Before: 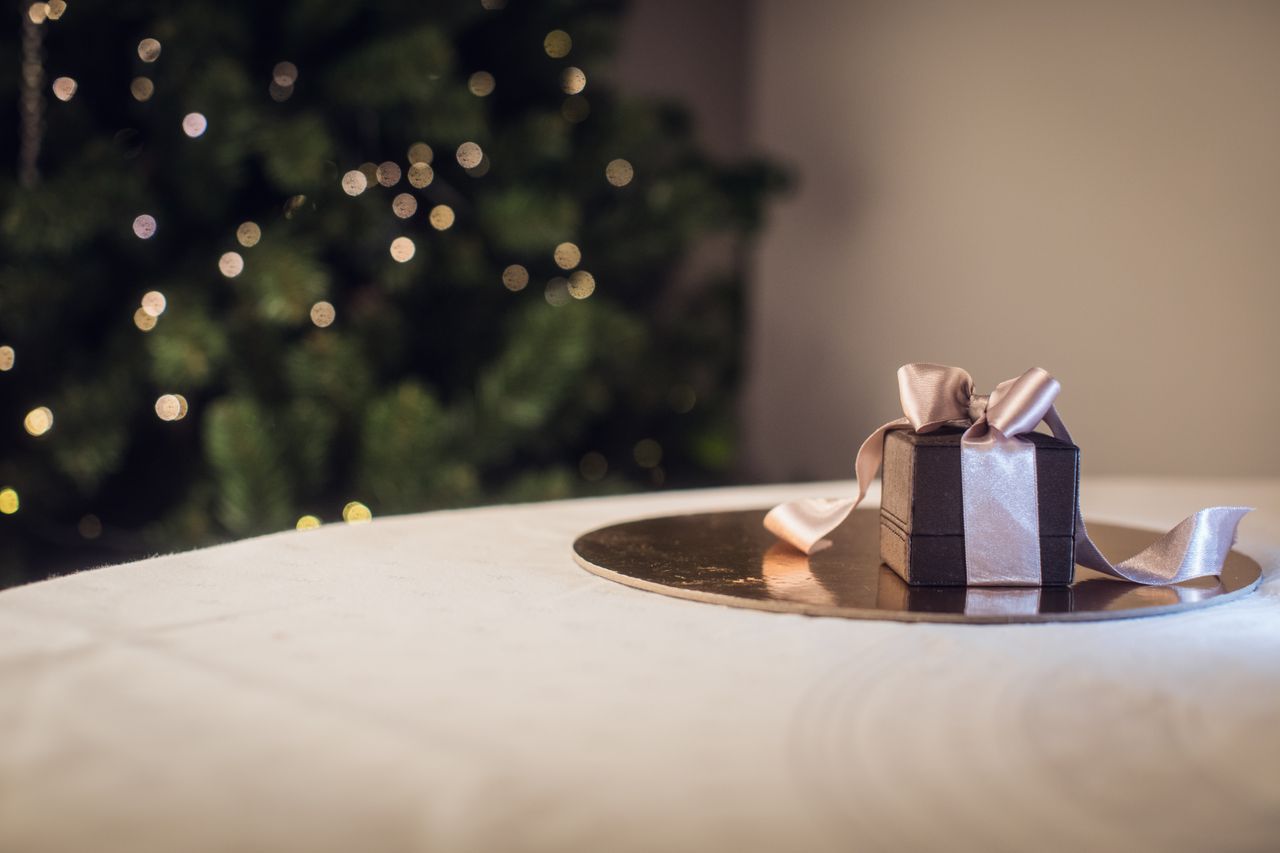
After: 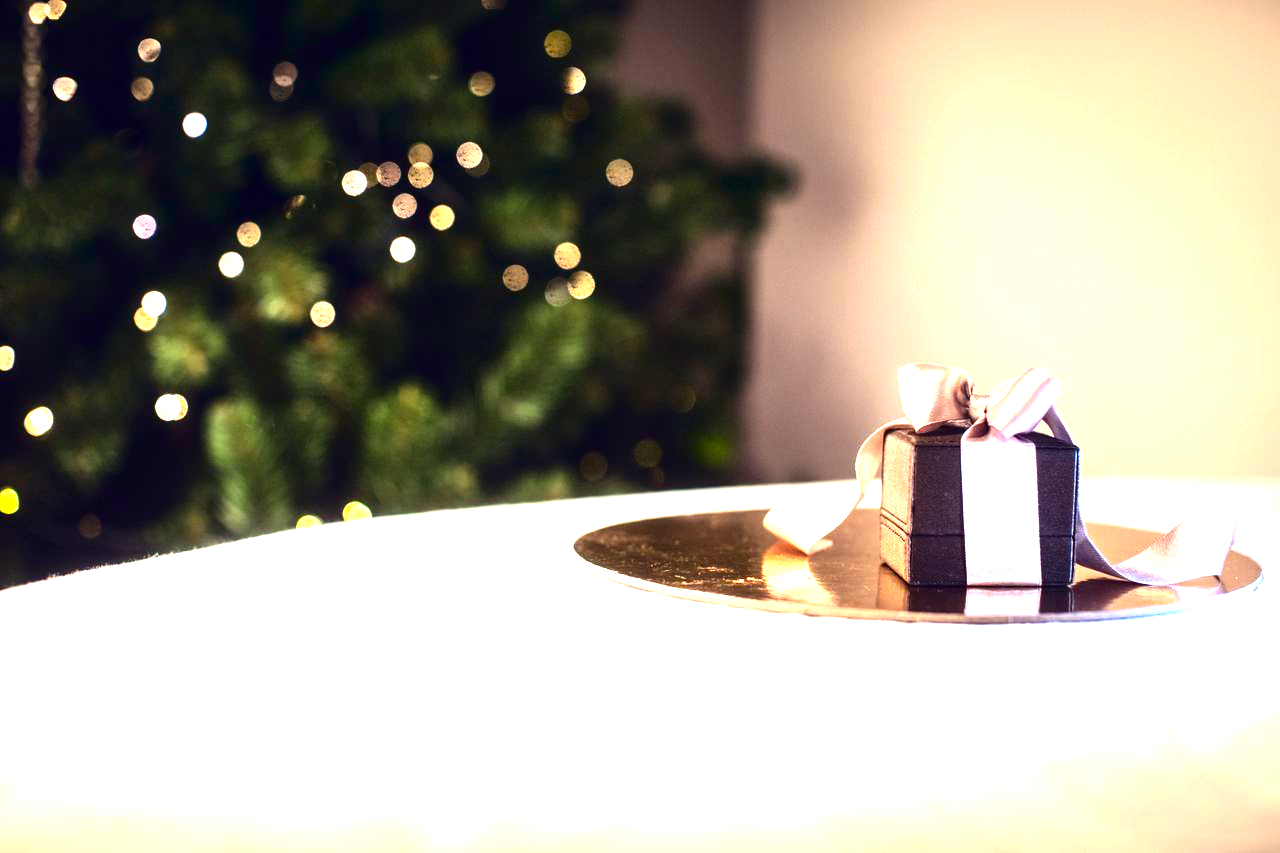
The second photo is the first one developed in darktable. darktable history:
exposure: black level correction 0, exposure 1.962 EV, compensate highlight preservation false
tone equalizer: edges refinement/feathering 500, mask exposure compensation -1.57 EV, preserve details guided filter
color balance rgb: linear chroma grading › global chroma 9.77%, perceptual saturation grading › global saturation 0.607%, global vibrance 20%
contrast brightness saturation: contrast 0.187, brightness -0.224, saturation 0.105
